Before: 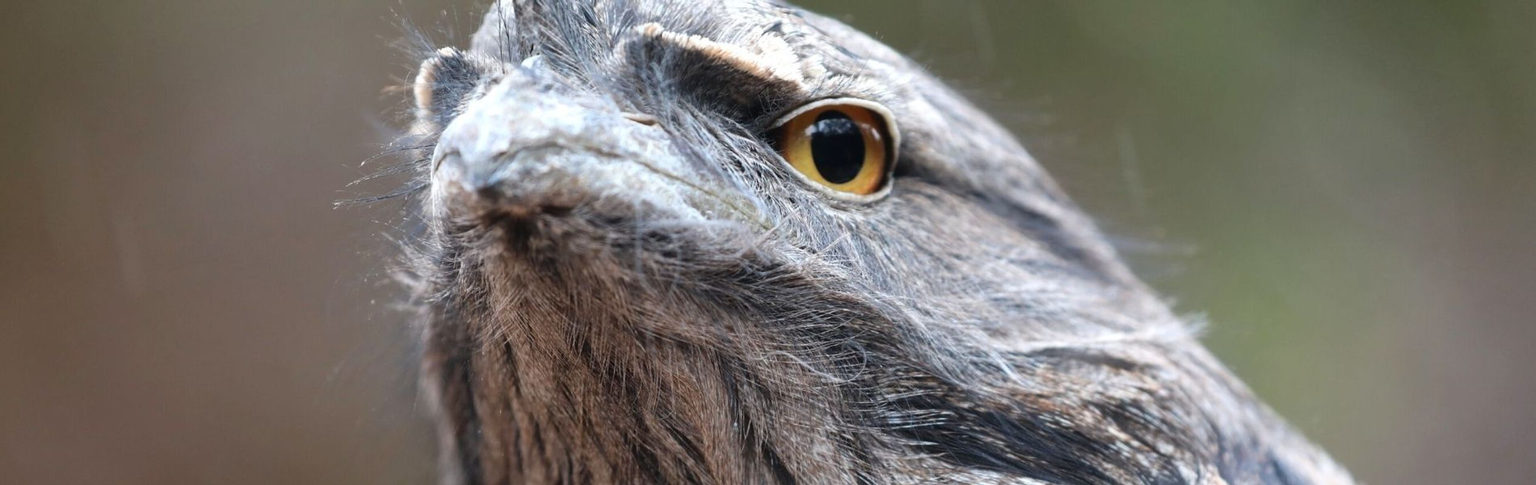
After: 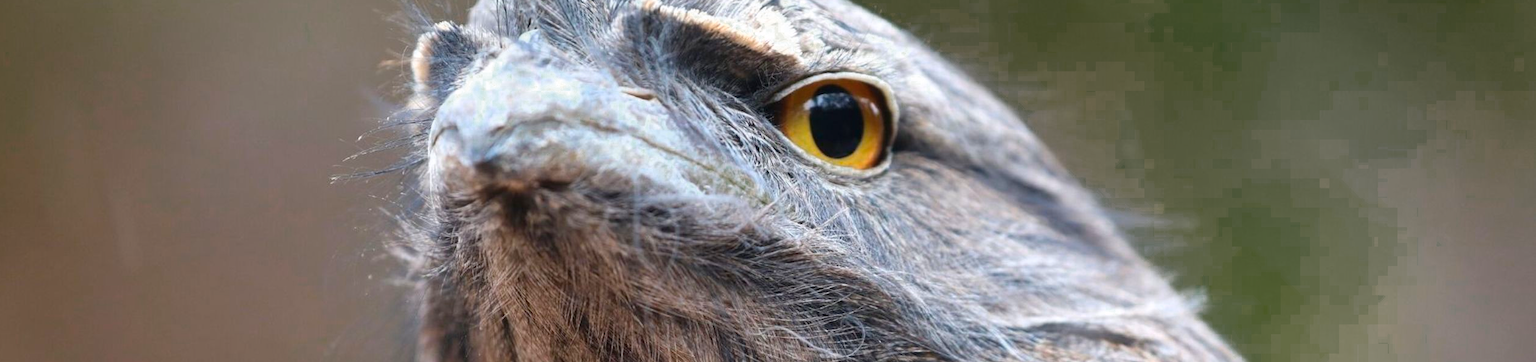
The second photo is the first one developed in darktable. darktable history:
color zones: curves: ch0 [(0.25, 0.5) (0.347, 0.092) (0.75, 0.5)]; ch1 [(0.25, 0.5) (0.33, 0.51) (0.75, 0.5)], mix 25.25%
crop: left 0.293%, top 5.464%, bottom 19.92%
color balance rgb: power › luminance 3.354%, power › hue 230.35°, perceptual saturation grading › global saturation 19.884%, global vibrance 20%
